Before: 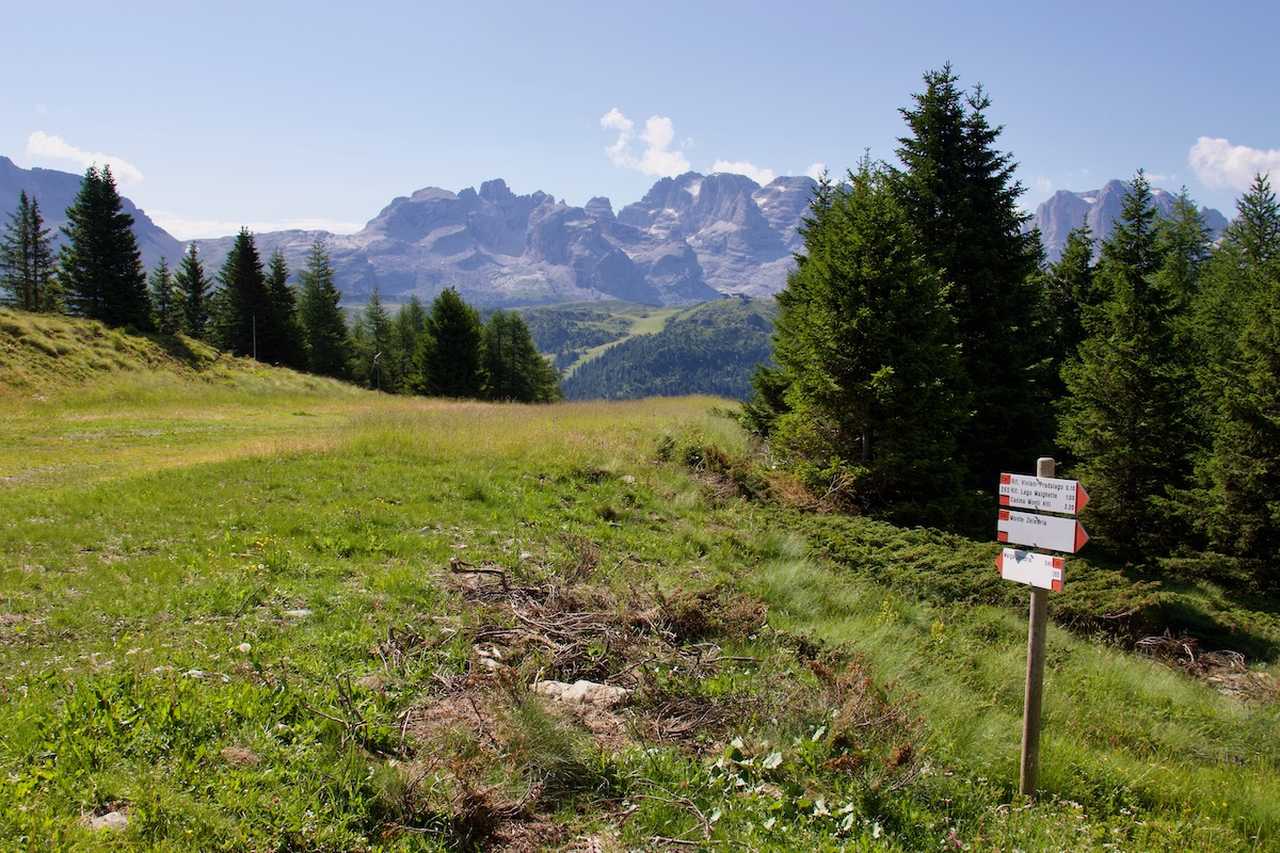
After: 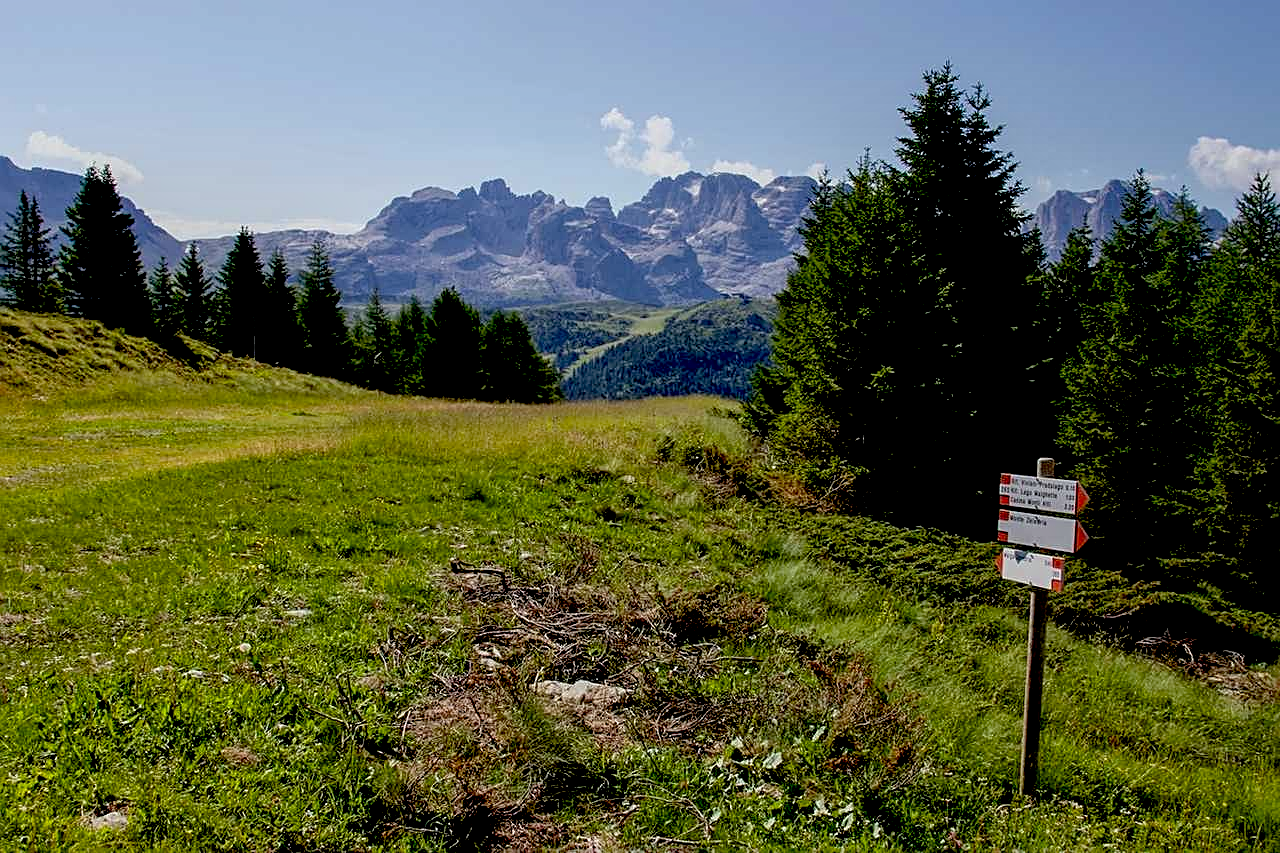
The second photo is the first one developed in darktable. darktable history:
sharpen: amount 0.6
exposure: black level correction 0.046, exposure -0.228 EV, compensate highlight preservation false
white balance: red 0.978, blue 0.999
local contrast: detail 130%
